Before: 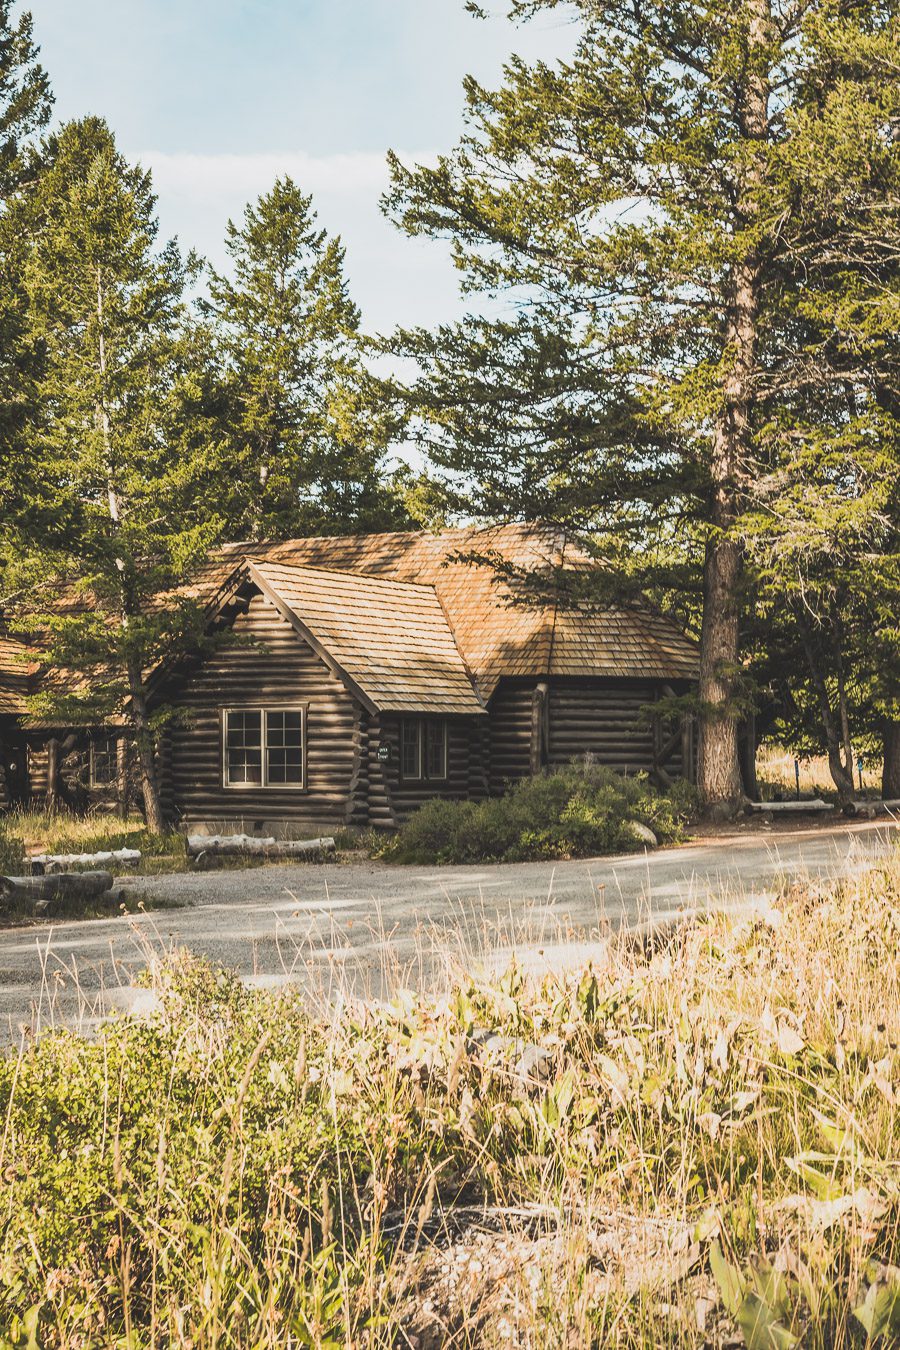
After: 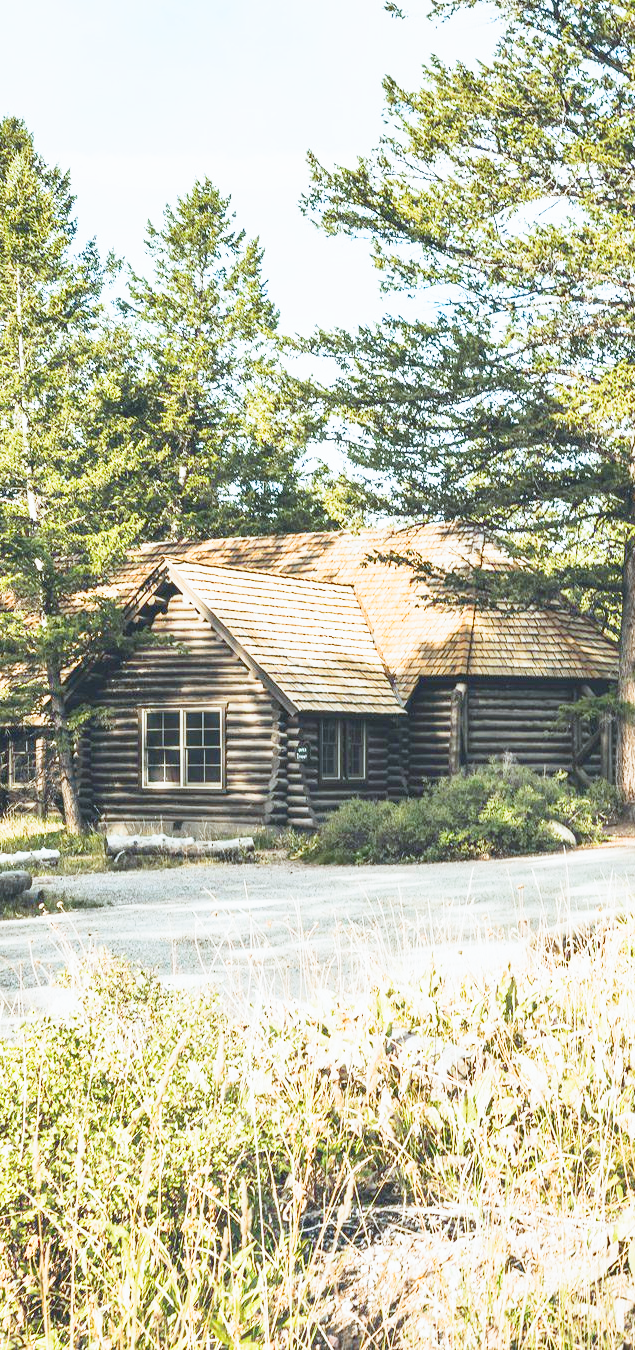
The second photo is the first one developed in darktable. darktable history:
crop and rotate: left 9.025%, right 20.35%
color calibration: illuminant F (fluorescent), F source F9 (Cool White Deluxe 4150 K) – high CRI, x 0.374, y 0.373, temperature 4154.04 K
contrast brightness saturation: contrast 0.195, brightness 0.168, saturation 0.225
filmic rgb: middle gray luminance 9.46%, black relative exposure -10.54 EV, white relative exposure 3.45 EV, target black luminance 0%, hardness 6, latitude 59.67%, contrast 1.085, highlights saturation mix 6.43%, shadows ↔ highlights balance 29%, add noise in highlights 0.001, preserve chrominance no, color science v3 (2019), use custom middle-gray values true, contrast in highlights soft
